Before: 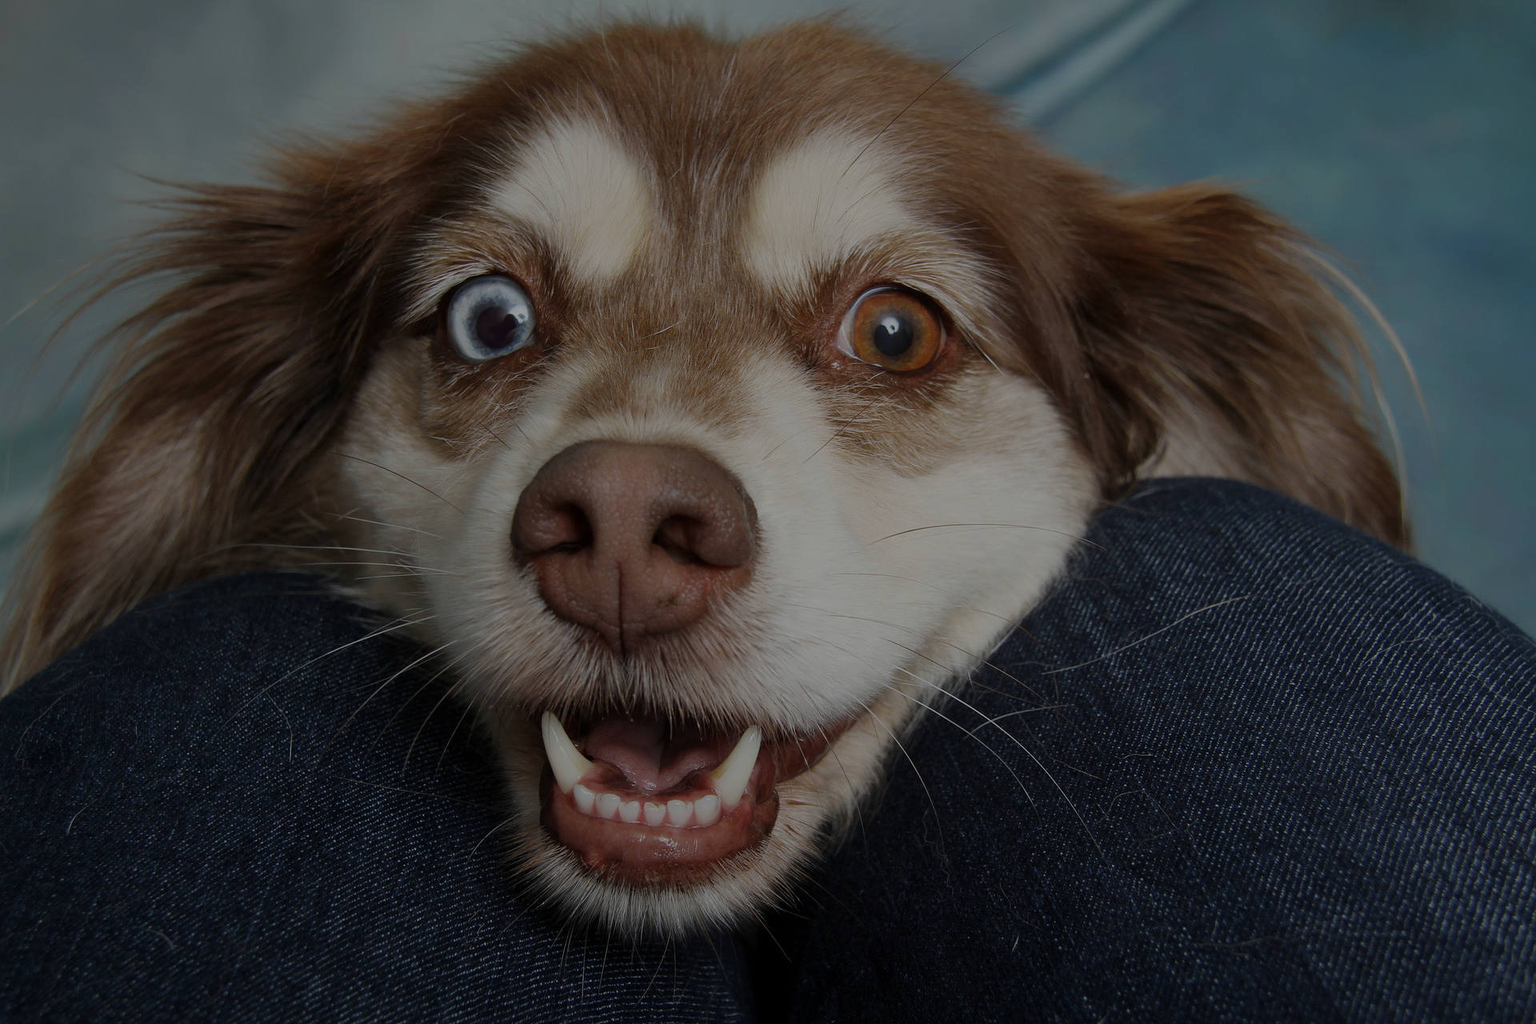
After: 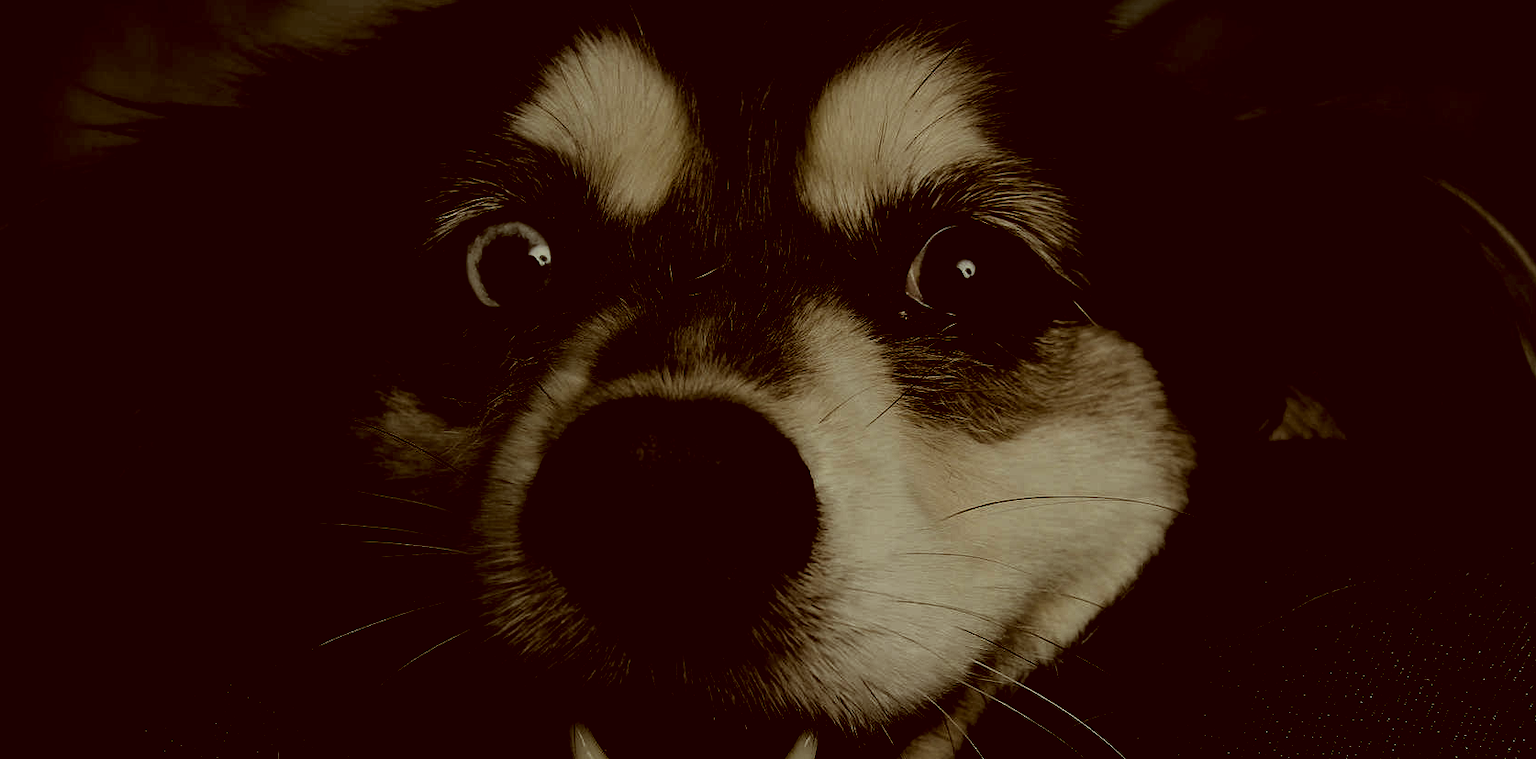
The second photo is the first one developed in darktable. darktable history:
crop: left 3.13%, top 8.965%, right 9.637%, bottom 26.281%
exposure: black level correction 0.011, exposure 1.087 EV, compensate highlight preservation false
color balance rgb: perceptual saturation grading › global saturation 40.797%, perceptual saturation grading › highlights -25.079%, perceptual saturation grading › mid-tones 35.6%, perceptual saturation grading › shadows 35.781%
color correction: highlights a* -6.09, highlights b* 9.59, shadows a* 10.8, shadows b* 23.99
levels: levels [0.514, 0.759, 1]
